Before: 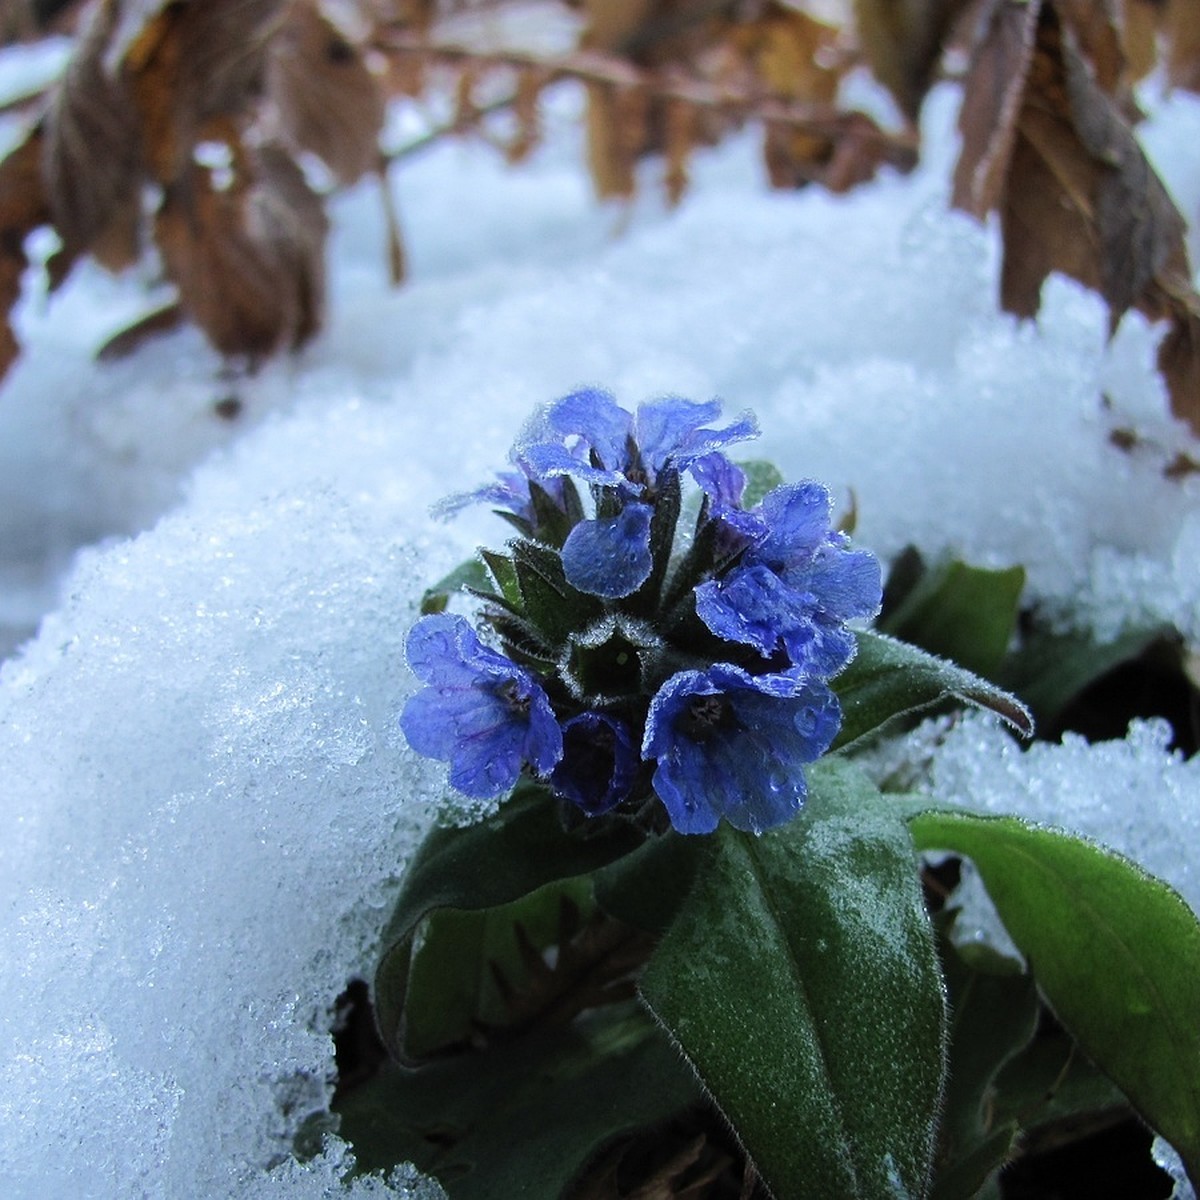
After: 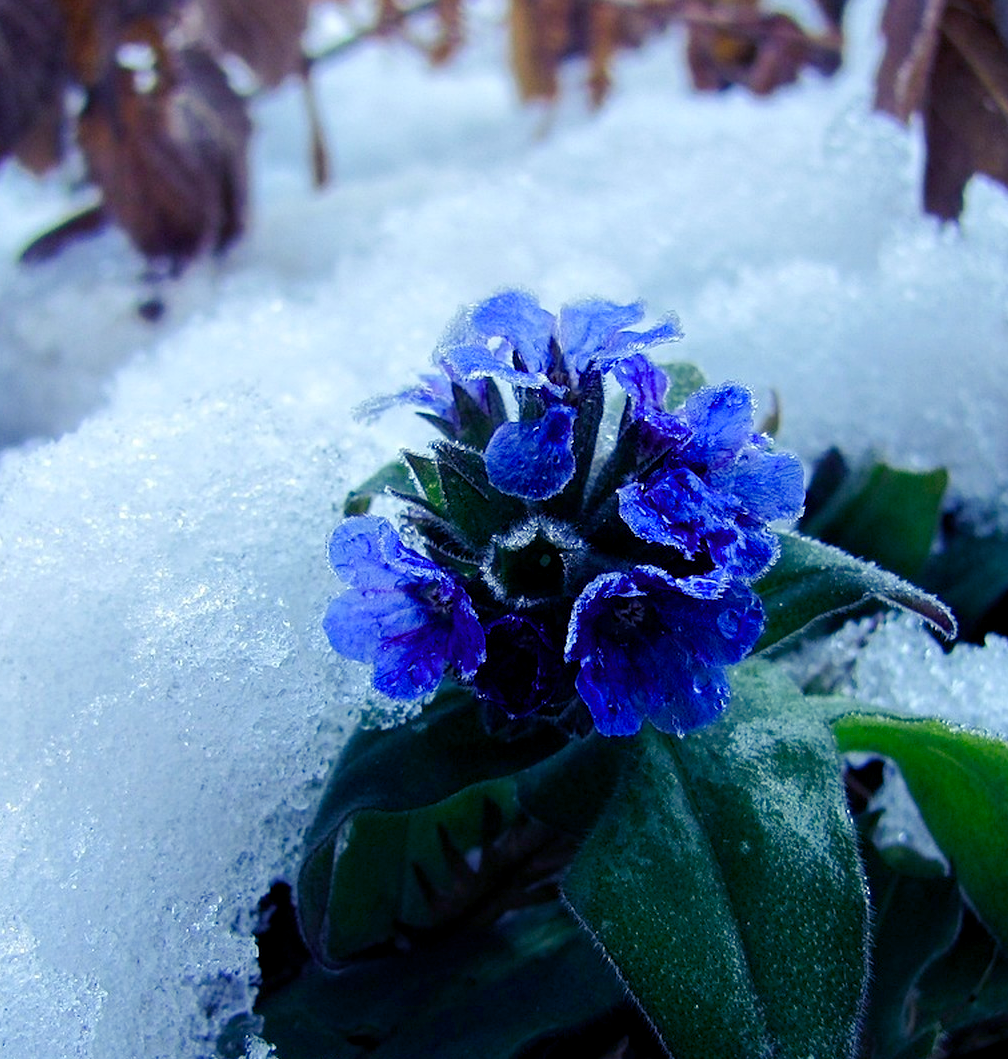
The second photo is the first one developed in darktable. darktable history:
crop: left 6.446%, top 8.188%, right 9.538%, bottom 3.548%
color balance rgb: shadows lift › luminance -28.76%, shadows lift › chroma 15%, shadows lift › hue 270°, power › chroma 1%, power › hue 255°, highlights gain › luminance 7.14%, highlights gain › chroma 2%, highlights gain › hue 90°, global offset › luminance -0.29%, global offset › hue 260°, perceptual saturation grading › global saturation 20%, perceptual saturation grading › highlights -13.92%, perceptual saturation grading › shadows 50%
